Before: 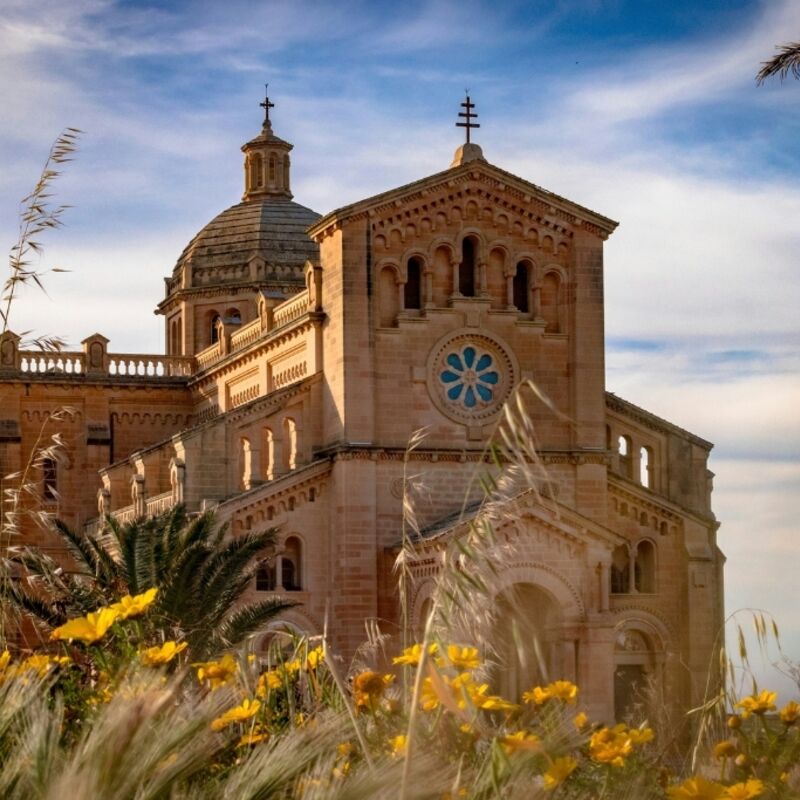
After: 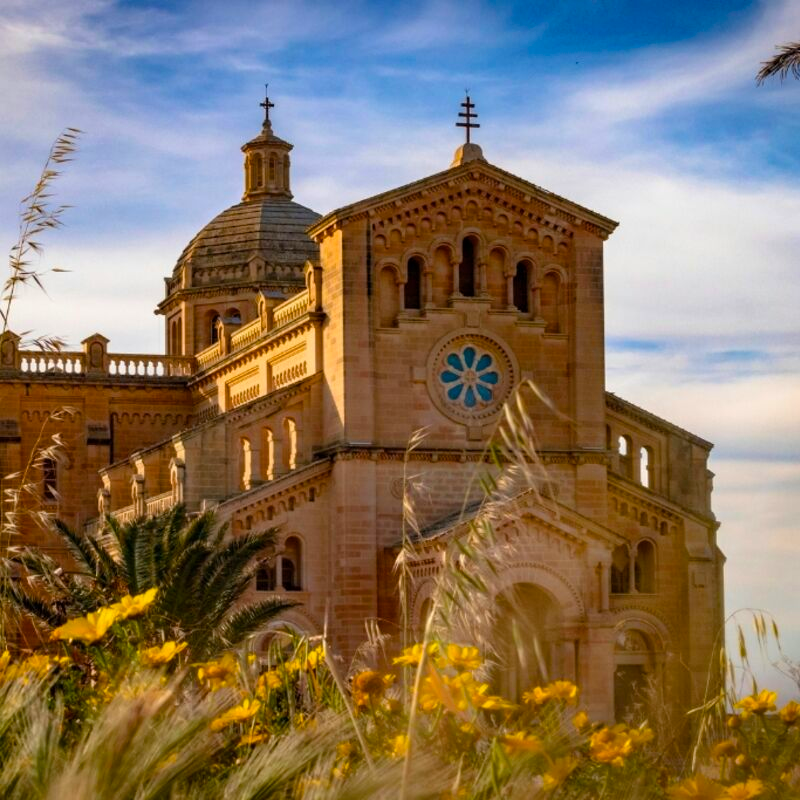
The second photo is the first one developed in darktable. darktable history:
color balance rgb: perceptual saturation grading › global saturation 25.39%, global vibrance 20%
